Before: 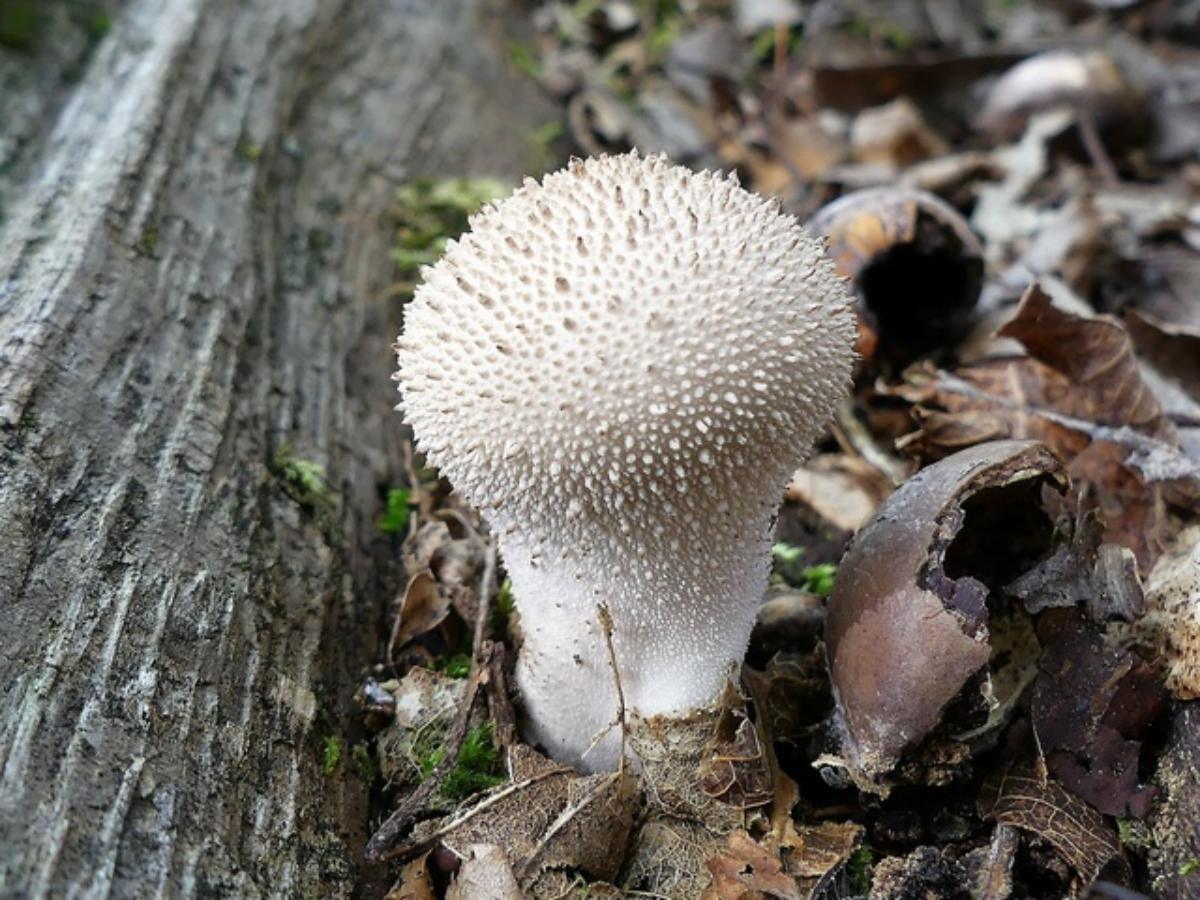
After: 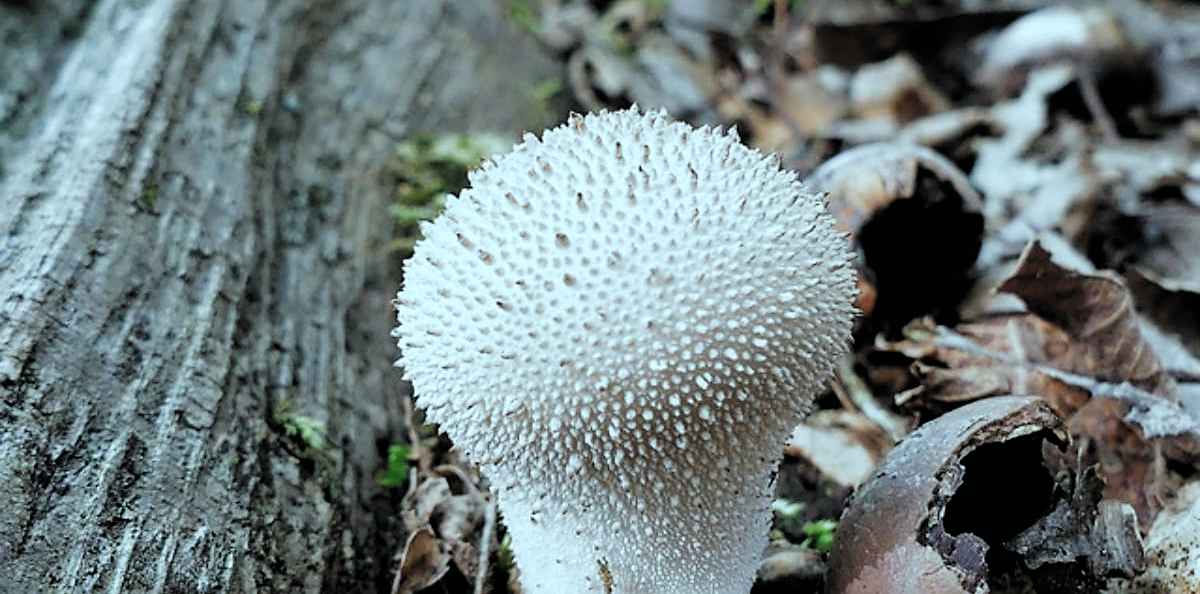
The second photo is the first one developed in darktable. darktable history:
color correction: highlights a* -10.33, highlights b* -10.24
crop and rotate: top 4.926%, bottom 29.068%
shadows and highlights: low approximation 0.01, soften with gaussian
exposure: exposure 0.292 EV, compensate highlight preservation false
sharpen: on, module defaults
filmic rgb: black relative exposure -4.96 EV, white relative exposure 2.83 EV, hardness 3.72, color science v5 (2021), contrast in shadows safe, contrast in highlights safe
